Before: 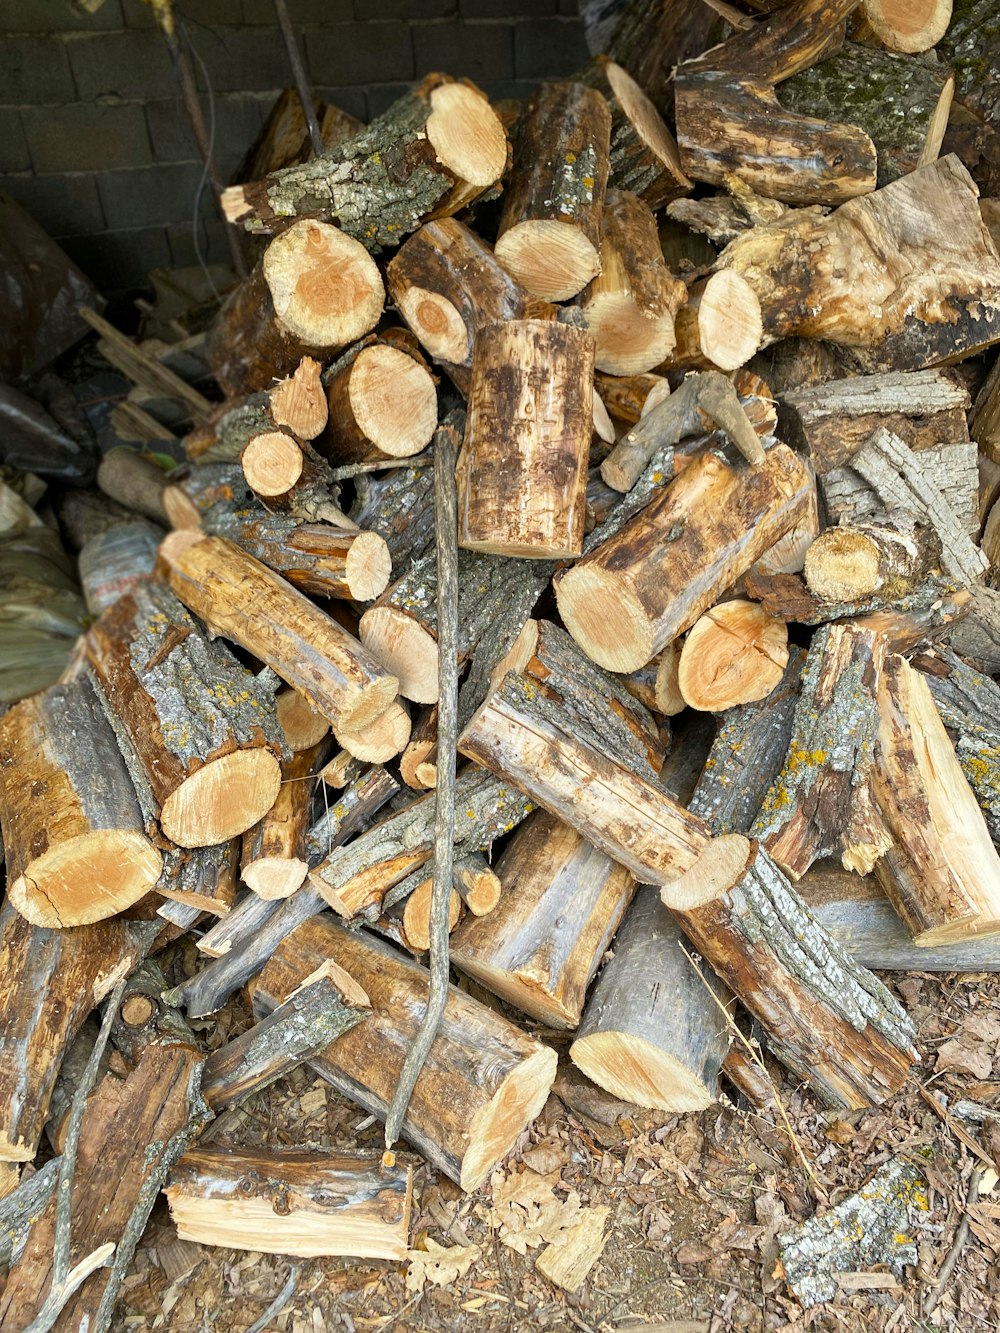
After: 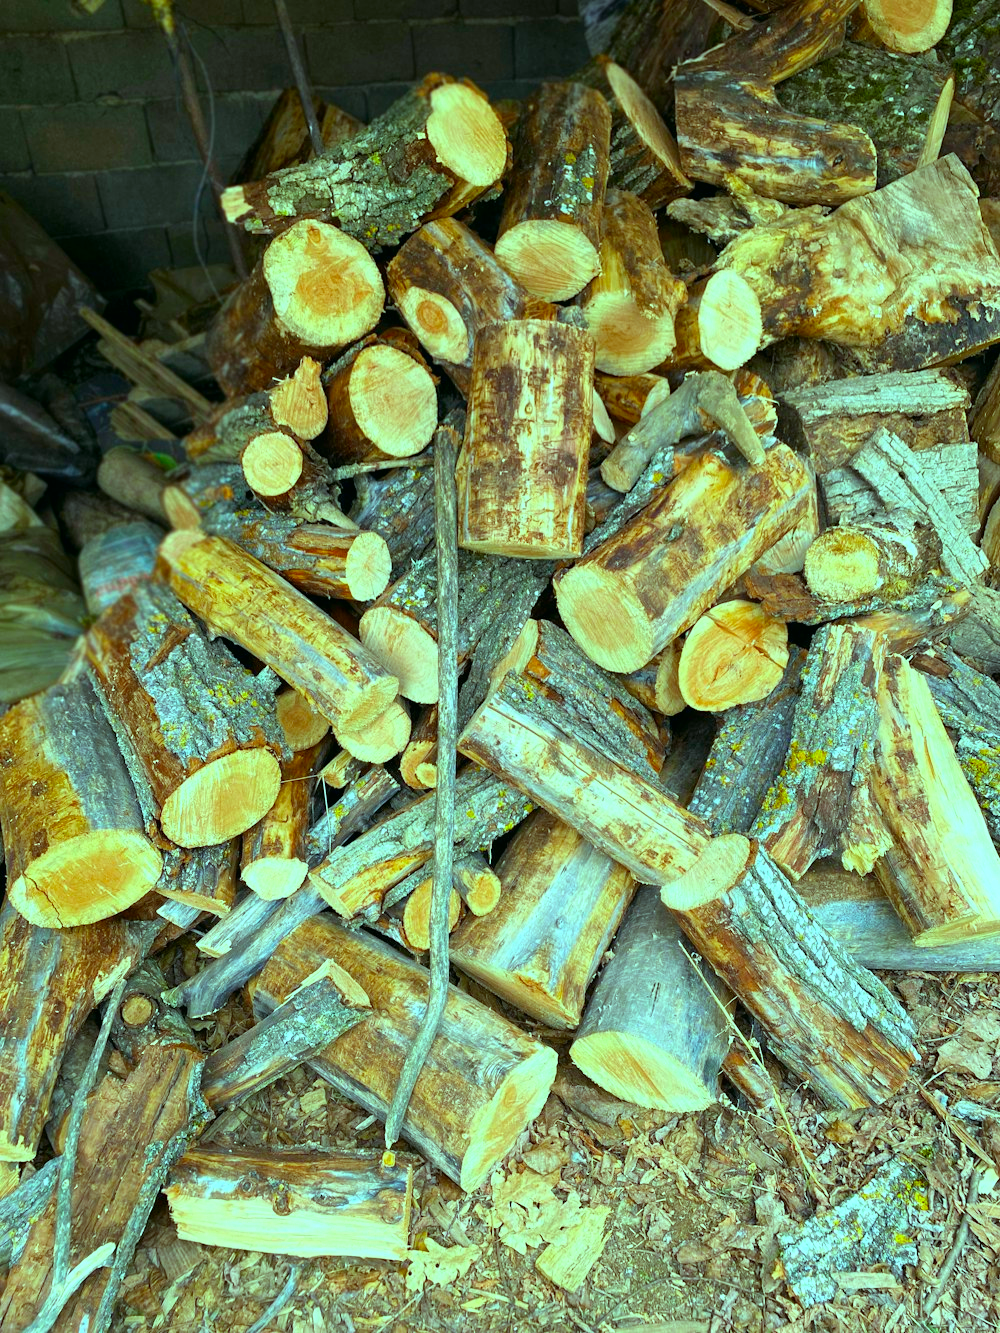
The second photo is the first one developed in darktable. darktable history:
color balance: mode lift, gamma, gain (sRGB), lift [0.997, 0.979, 1.021, 1.011], gamma [1, 1.084, 0.916, 0.998], gain [1, 0.87, 1.13, 1.101], contrast 4.55%, contrast fulcrum 38.24%, output saturation 104.09%
color contrast: green-magenta contrast 1.69, blue-yellow contrast 1.49
